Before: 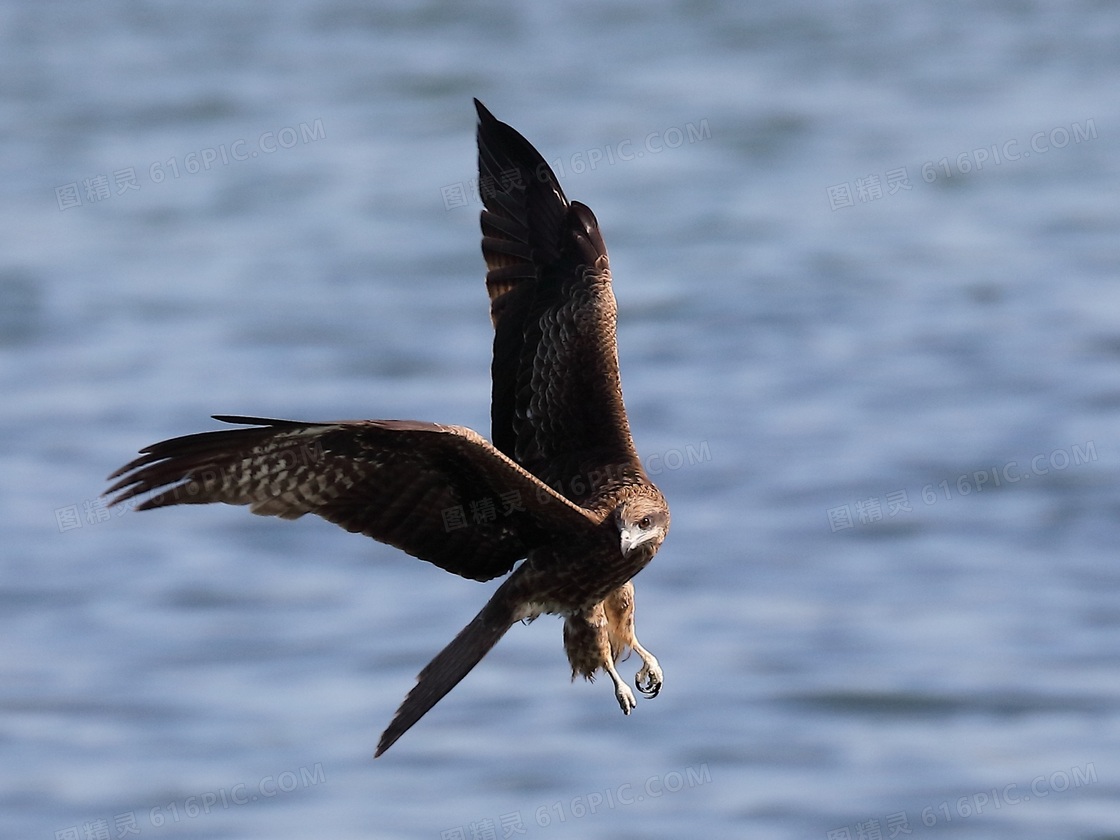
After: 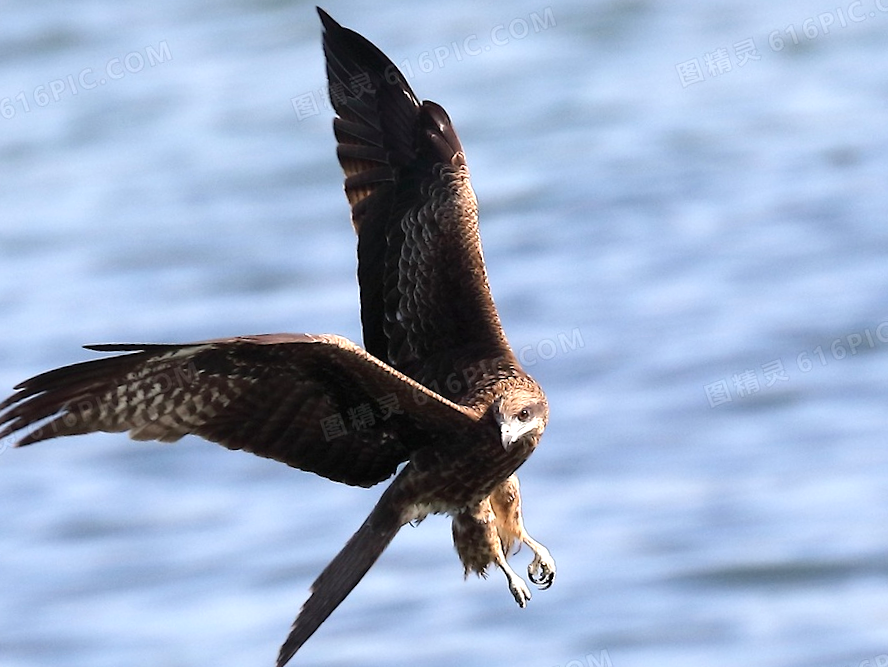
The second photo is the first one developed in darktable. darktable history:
crop: left 9.807%, top 6.259%, right 7.334%, bottom 2.177%
exposure: exposure 0.785 EV, compensate highlight preservation false
rotate and perspective: rotation -5°, crop left 0.05, crop right 0.952, crop top 0.11, crop bottom 0.89
